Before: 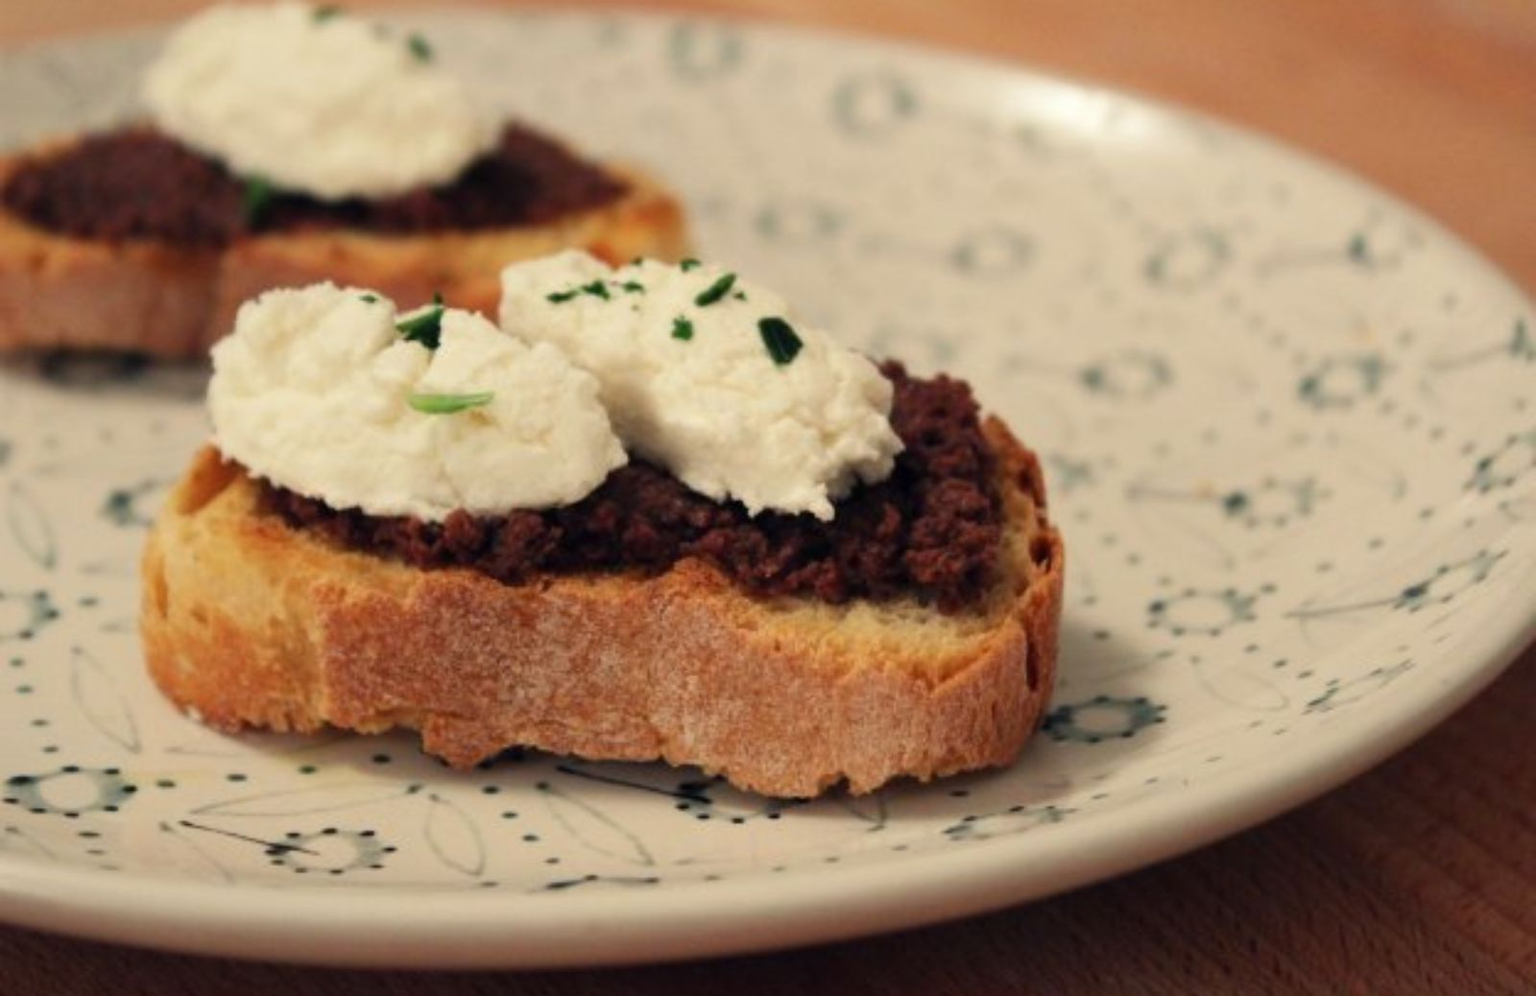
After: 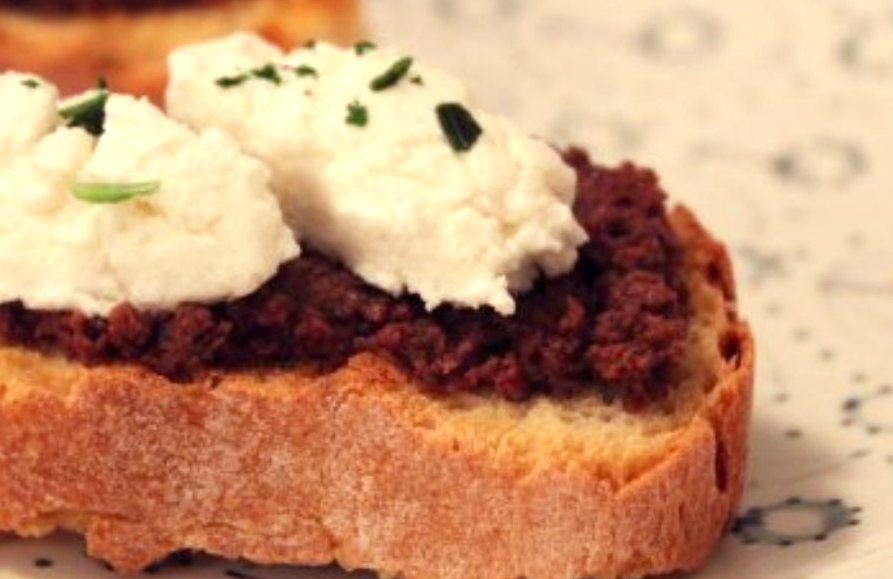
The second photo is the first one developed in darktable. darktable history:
exposure: black level correction 0.001, exposure 0.5 EV, compensate exposure bias true, compensate highlight preservation false
crop and rotate: left 22.13%, top 22.054%, right 22.026%, bottom 22.102%
rgb levels: mode RGB, independent channels, levels [[0, 0.474, 1], [0, 0.5, 1], [0, 0.5, 1]]
